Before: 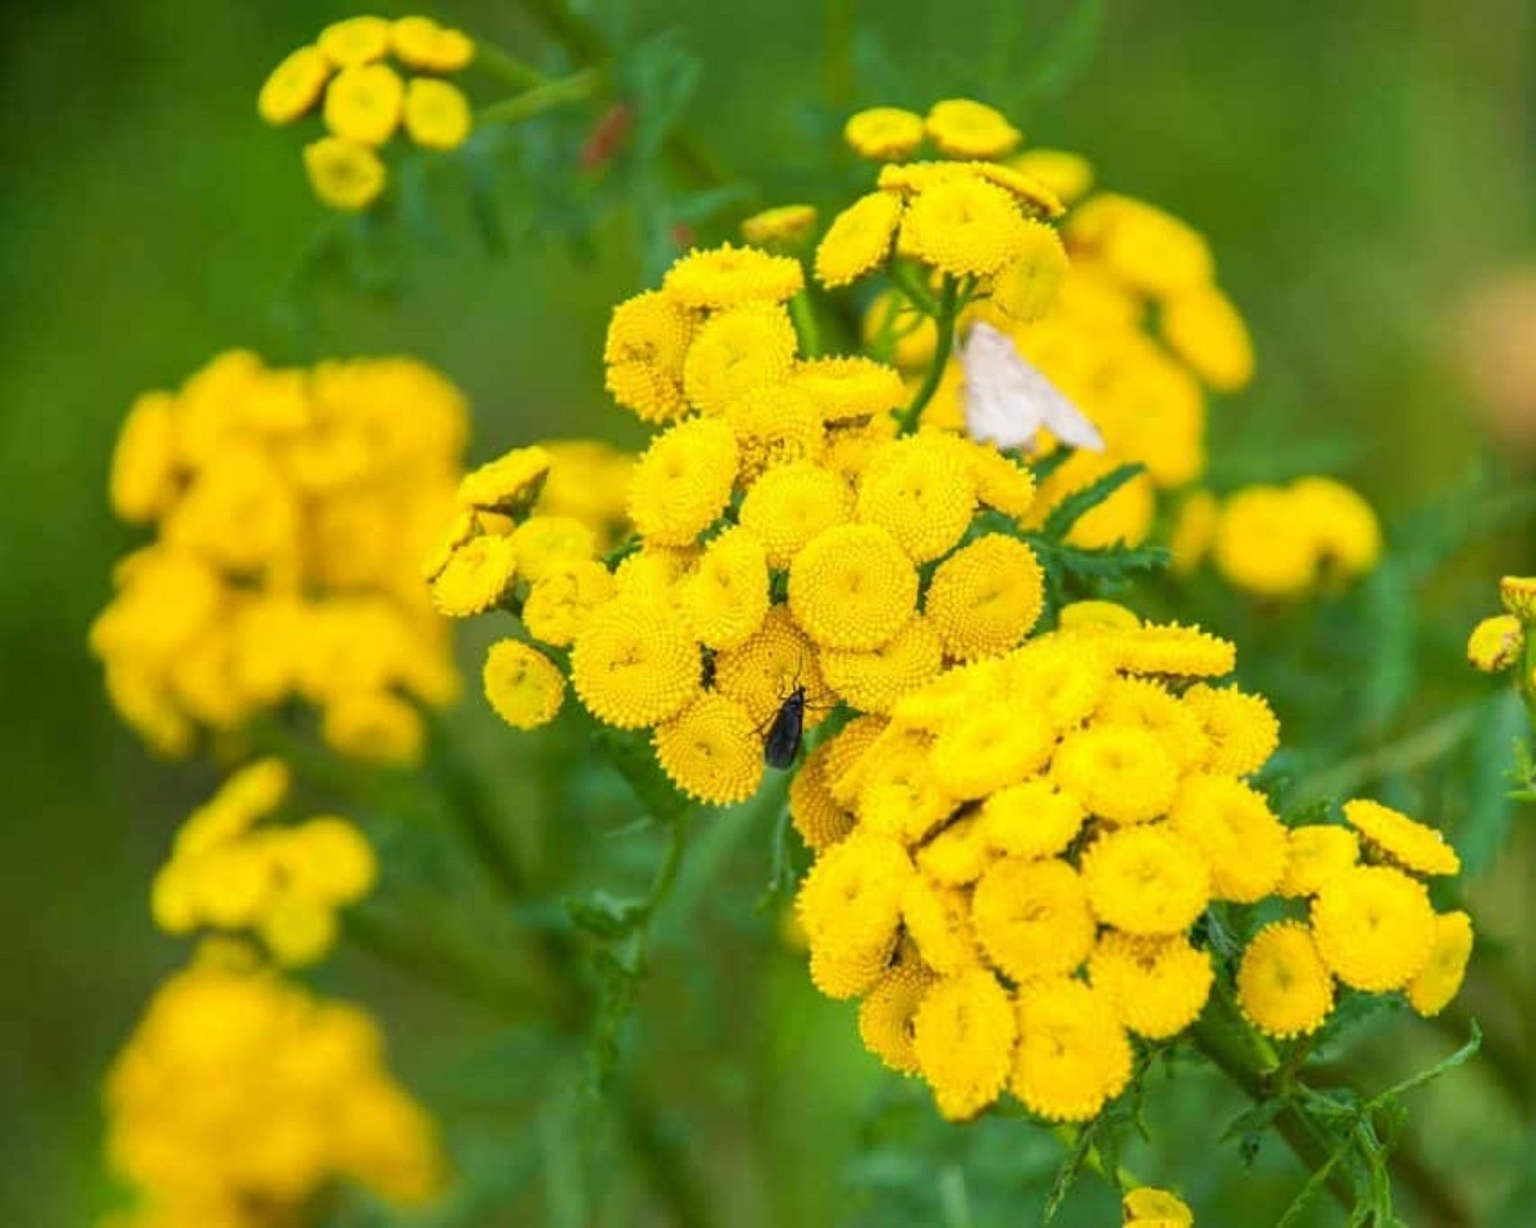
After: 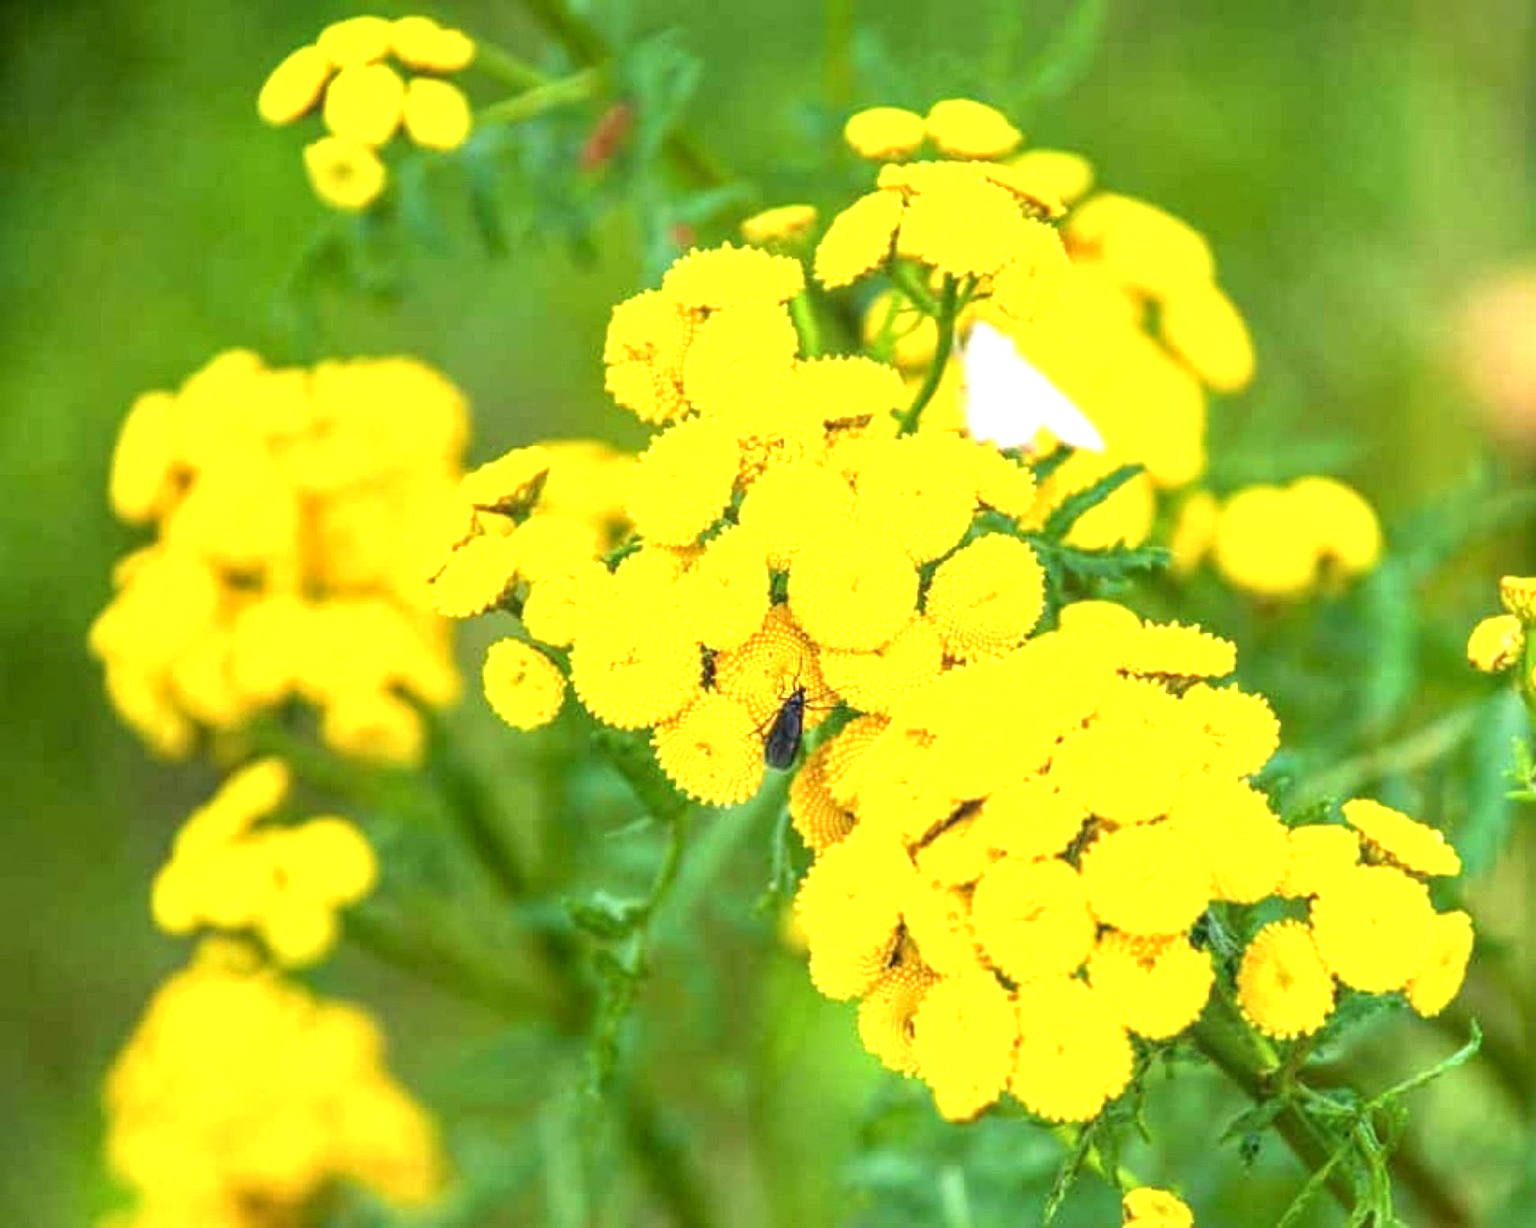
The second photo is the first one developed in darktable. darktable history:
local contrast: on, module defaults
exposure: exposure 1 EV, compensate highlight preservation false
